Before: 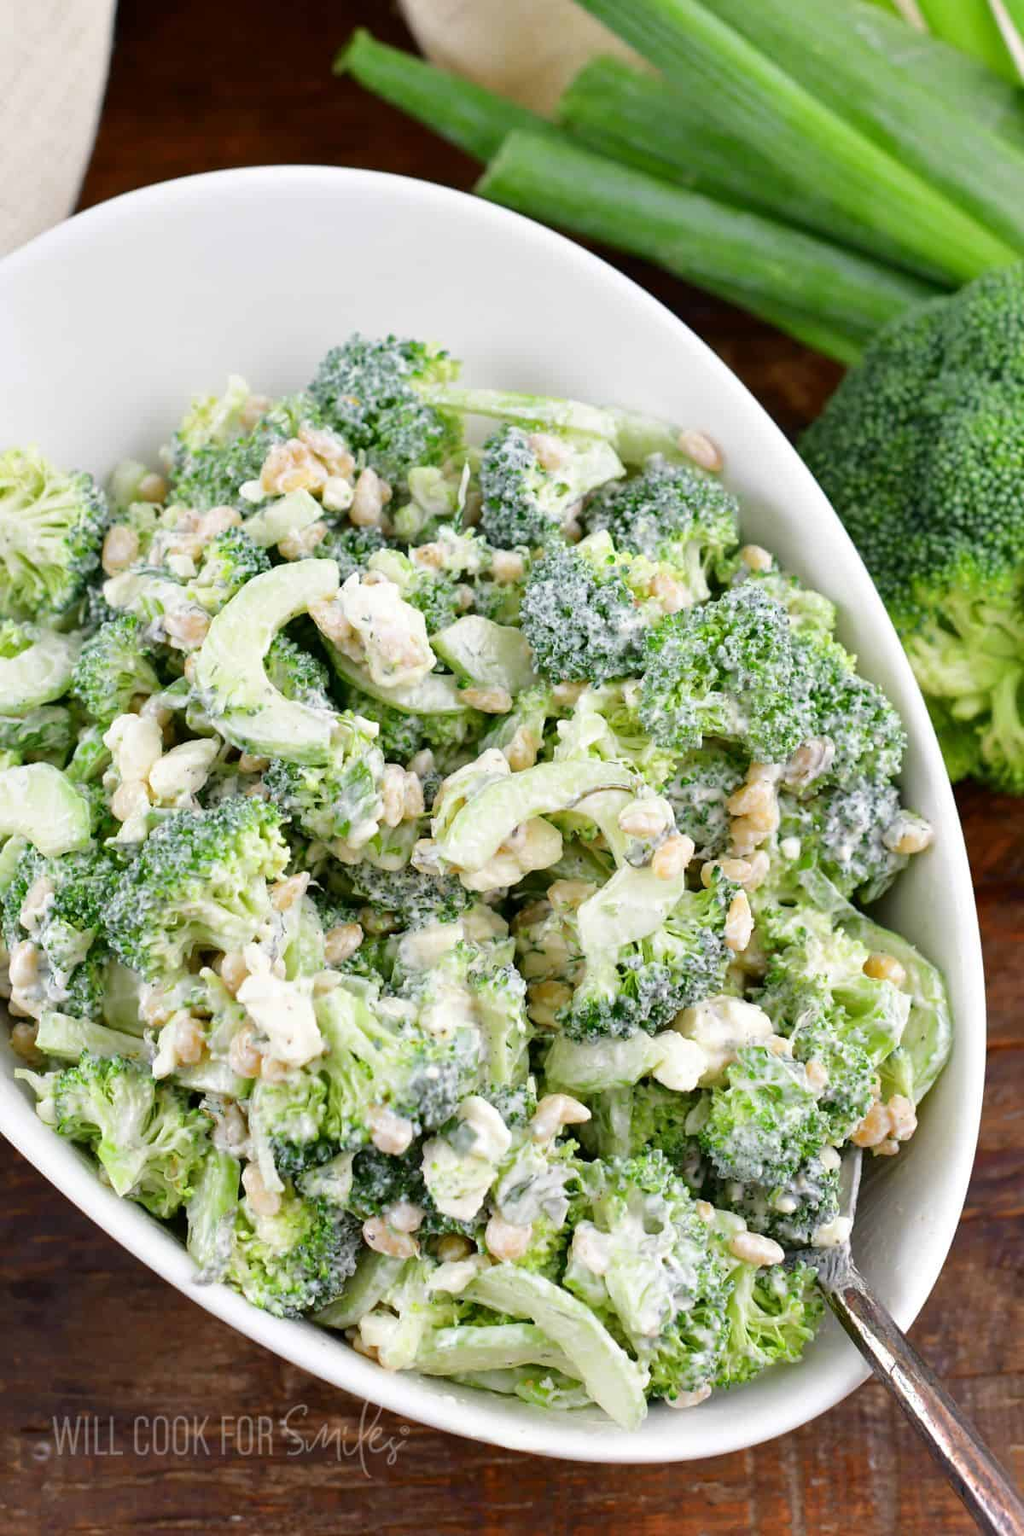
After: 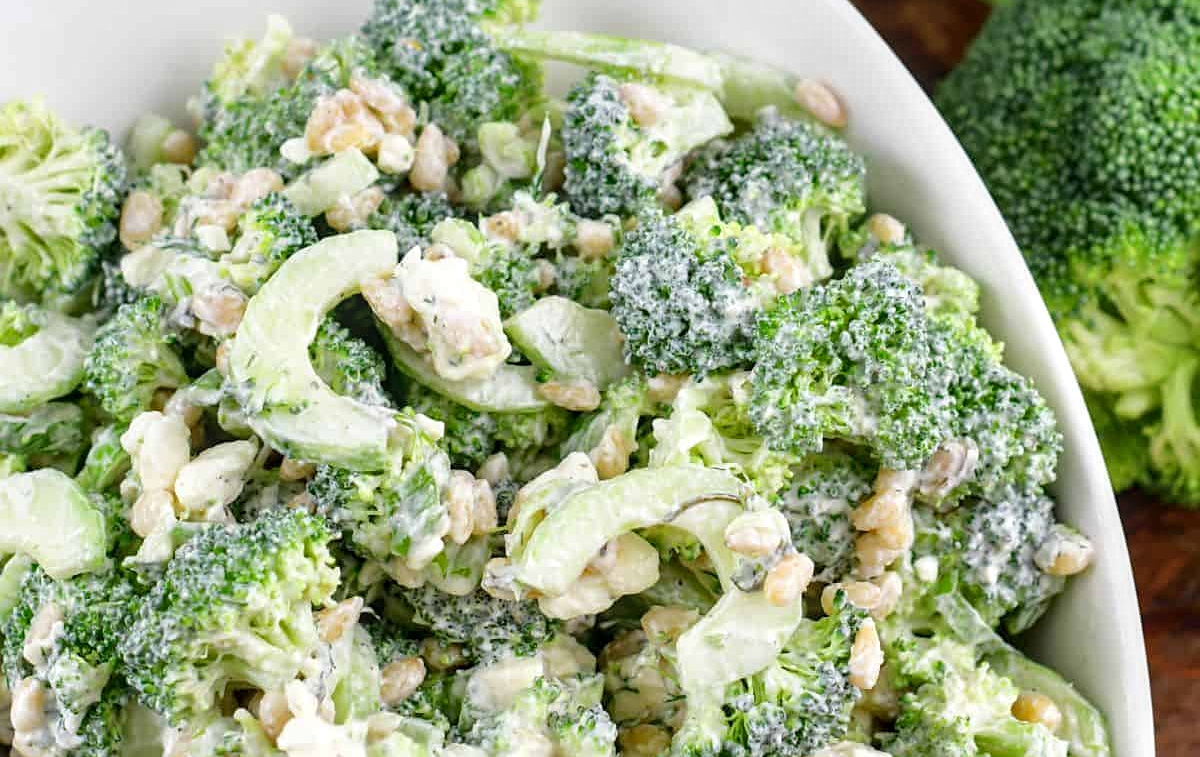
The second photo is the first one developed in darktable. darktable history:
sharpen: amount 0.21
crop and rotate: top 23.629%, bottom 34.291%
local contrast: on, module defaults
